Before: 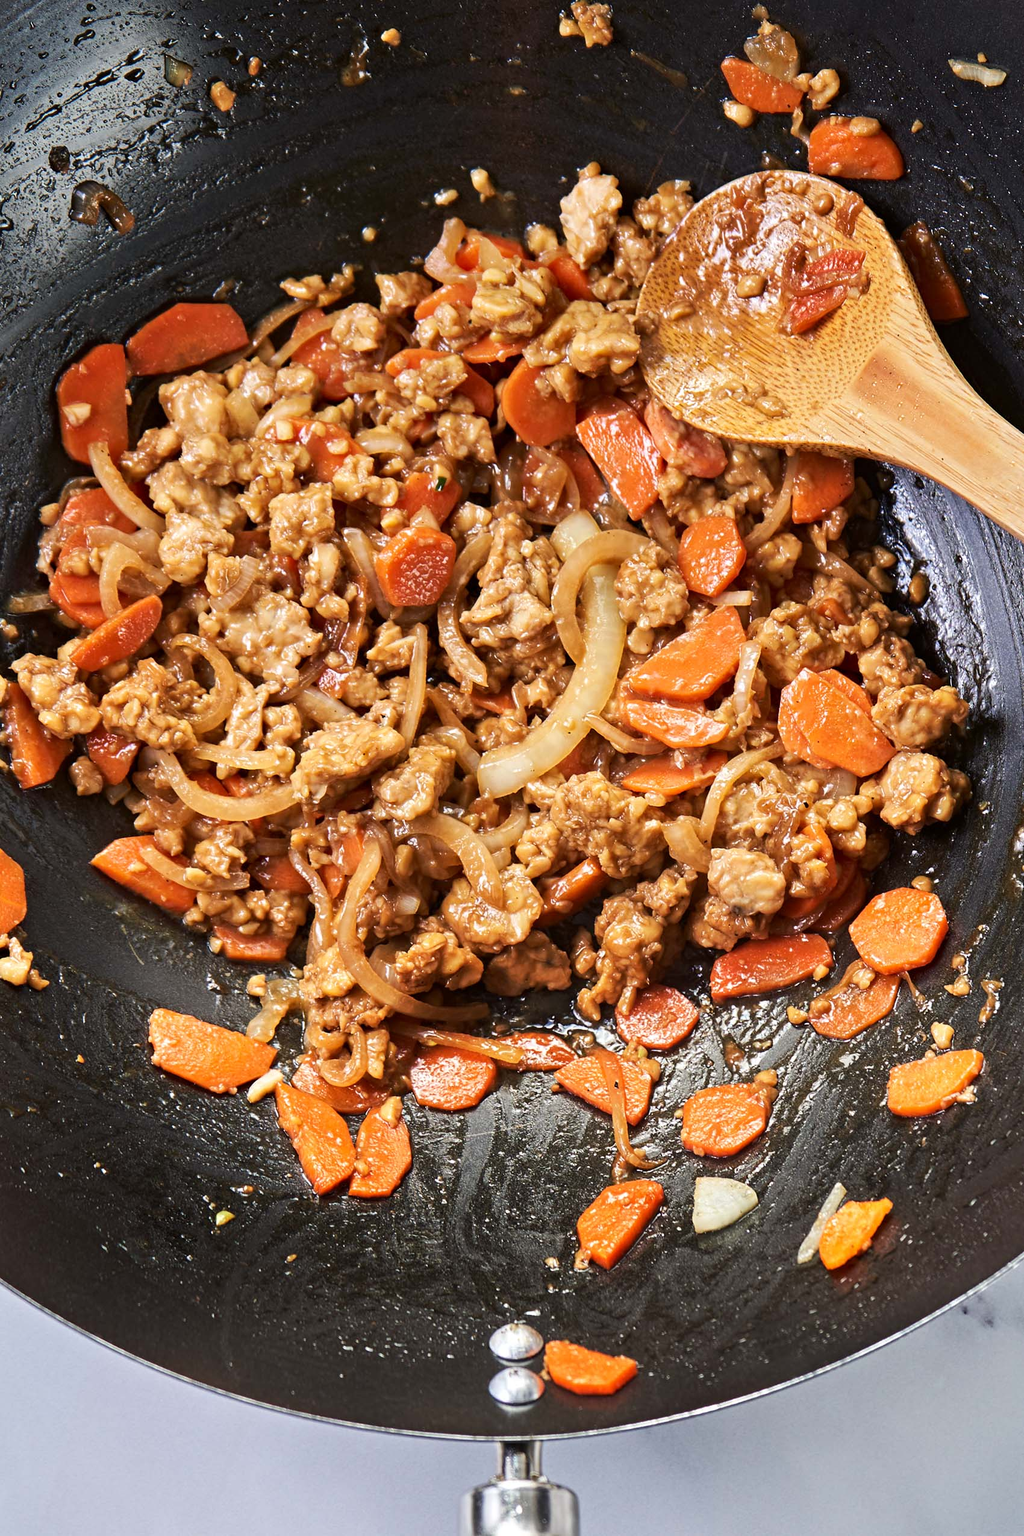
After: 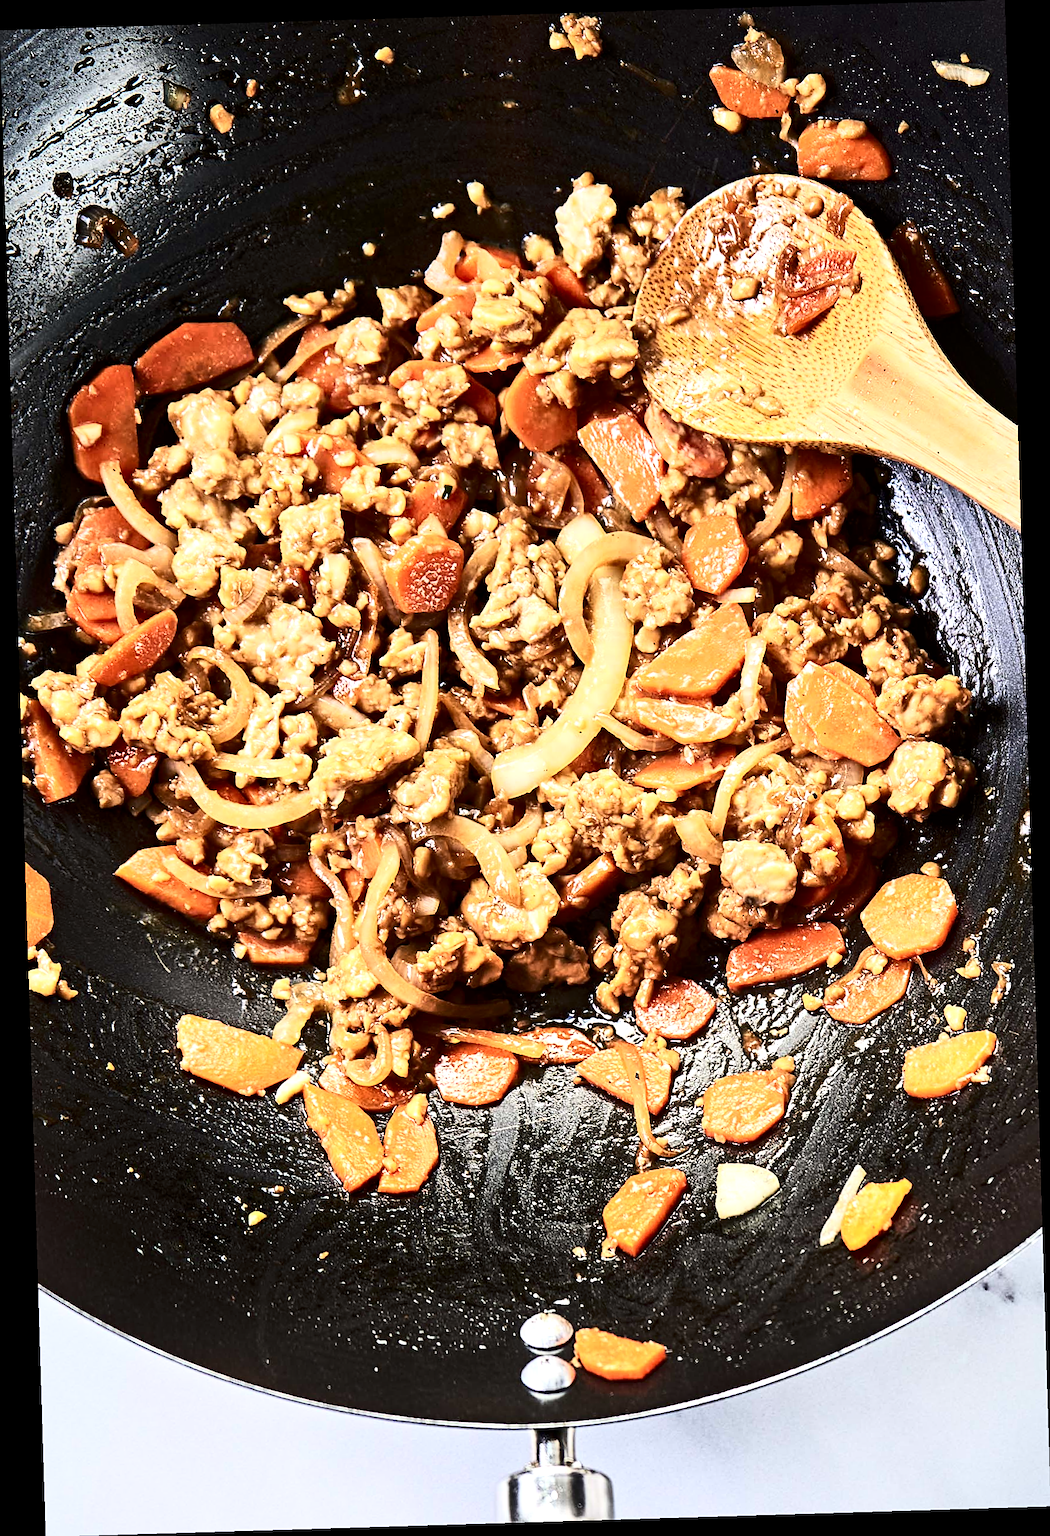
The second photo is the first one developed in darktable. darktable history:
tone equalizer: -8 EV -0.417 EV, -7 EV -0.389 EV, -6 EV -0.333 EV, -5 EV -0.222 EV, -3 EV 0.222 EV, -2 EV 0.333 EV, -1 EV 0.389 EV, +0 EV 0.417 EV, edges refinement/feathering 500, mask exposure compensation -1.57 EV, preserve details no
contrast brightness saturation: contrast 0.39, brightness 0.1
local contrast: mode bilateral grid, contrast 20, coarseness 50, detail 132%, midtone range 0.2
rotate and perspective: rotation -1.75°, automatic cropping off
sharpen: on, module defaults
